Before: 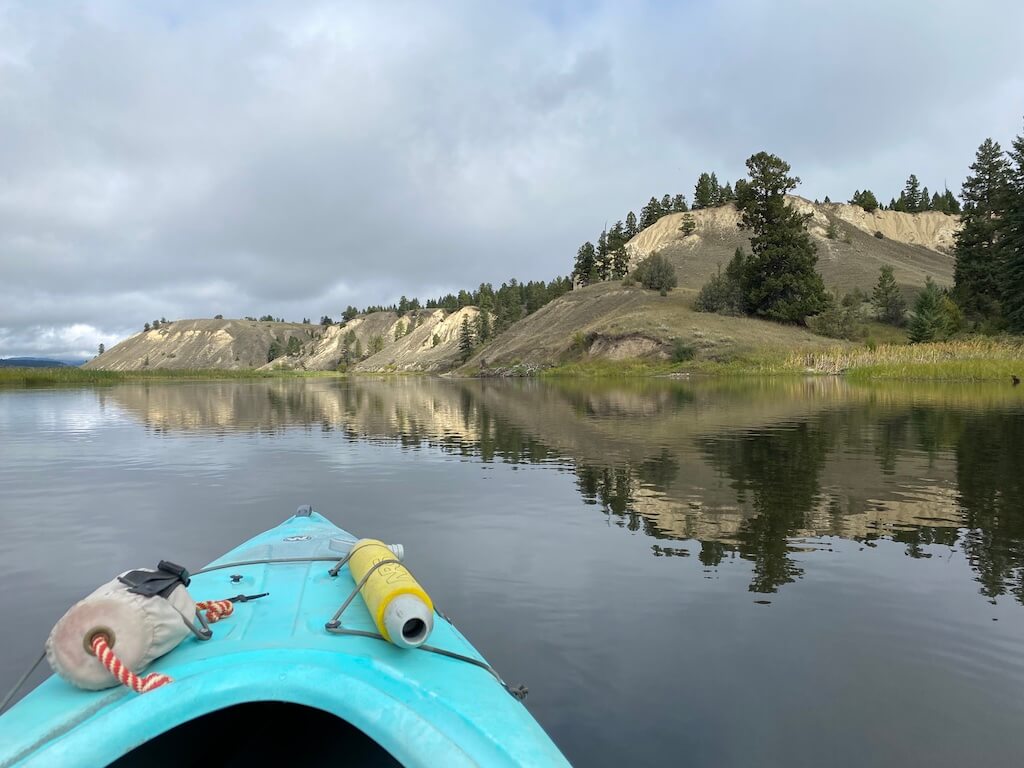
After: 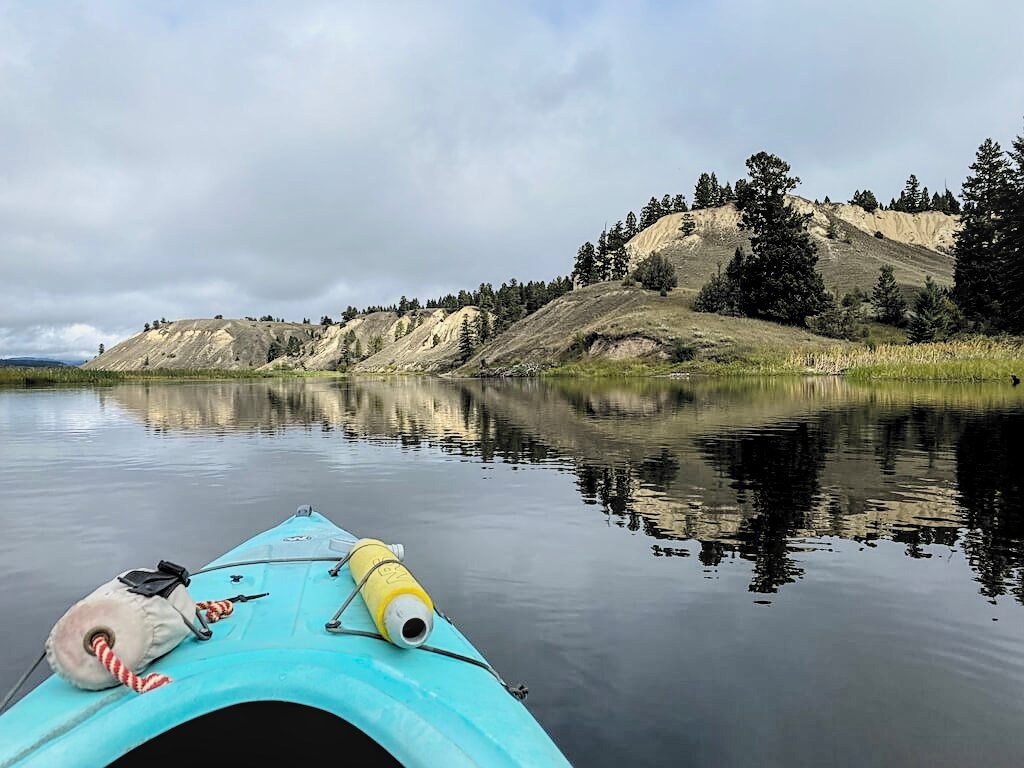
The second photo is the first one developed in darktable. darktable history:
filmic rgb: black relative exposure -5.11 EV, white relative exposure 3.98 EV, hardness 2.89, contrast 1.401, highlights saturation mix -29.69%, color science v6 (2022)
local contrast: on, module defaults
exposure: exposure 0.087 EV, compensate highlight preservation false
tone equalizer: on, module defaults
sharpen: on, module defaults
levels: mode automatic, levels [0.026, 0.507, 0.987]
